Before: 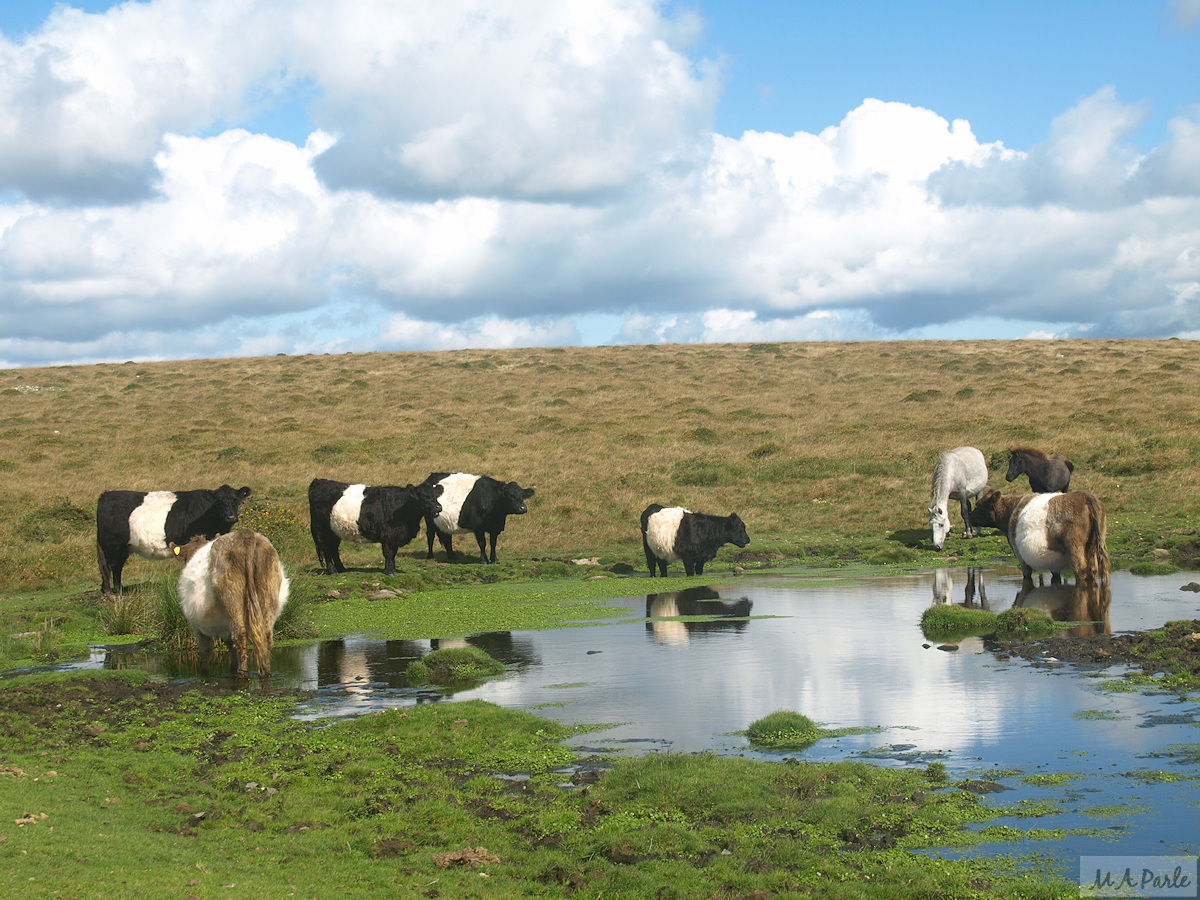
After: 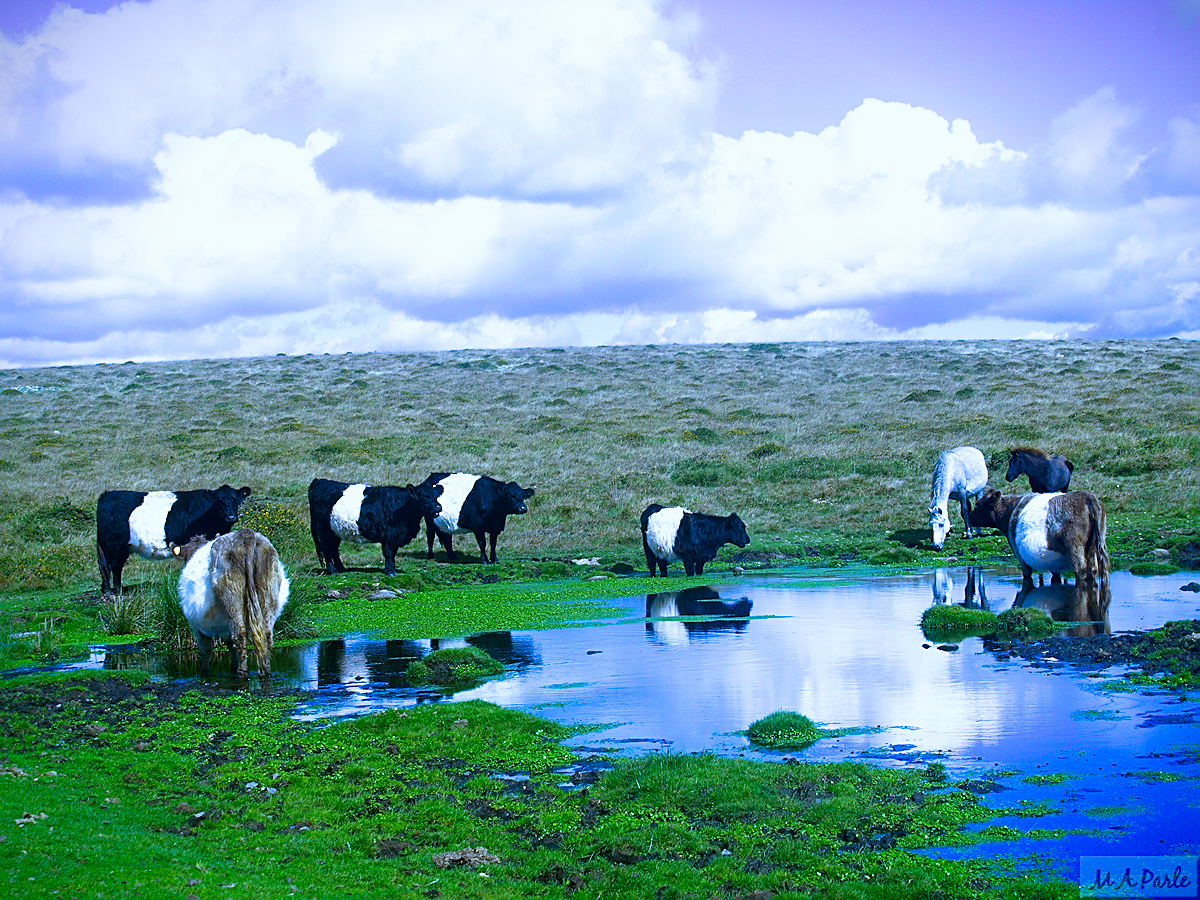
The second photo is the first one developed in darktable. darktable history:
vignetting: fall-off start 88.53%, fall-off radius 44.2%, saturation 0.376, width/height ratio 1.161
color balance rgb: linear chroma grading › global chroma 15%, perceptual saturation grading › global saturation 30%
tone curve: curves: ch0 [(0, 0) (0.003, 0) (0.011, 0.001) (0.025, 0.002) (0.044, 0.004) (0.069, 0.006) (0.1, 0.009) (0.136, 0.03) (0.177, 0.076) (0.224, 0.13) (0.277, 0.202) (0.335, 0.28) (0.399, 0.367) (0.468, 0.46) (0.543, 0.562) (0.623, 0.67) (0.709, 0.787) (0.801, 0.889) (0.898, 0.972) (1, 1)], preserve colors none
sharpen: on, module defaults
white balance: red 0.766, blue 1.537
tone equalizer: on, module defaults
